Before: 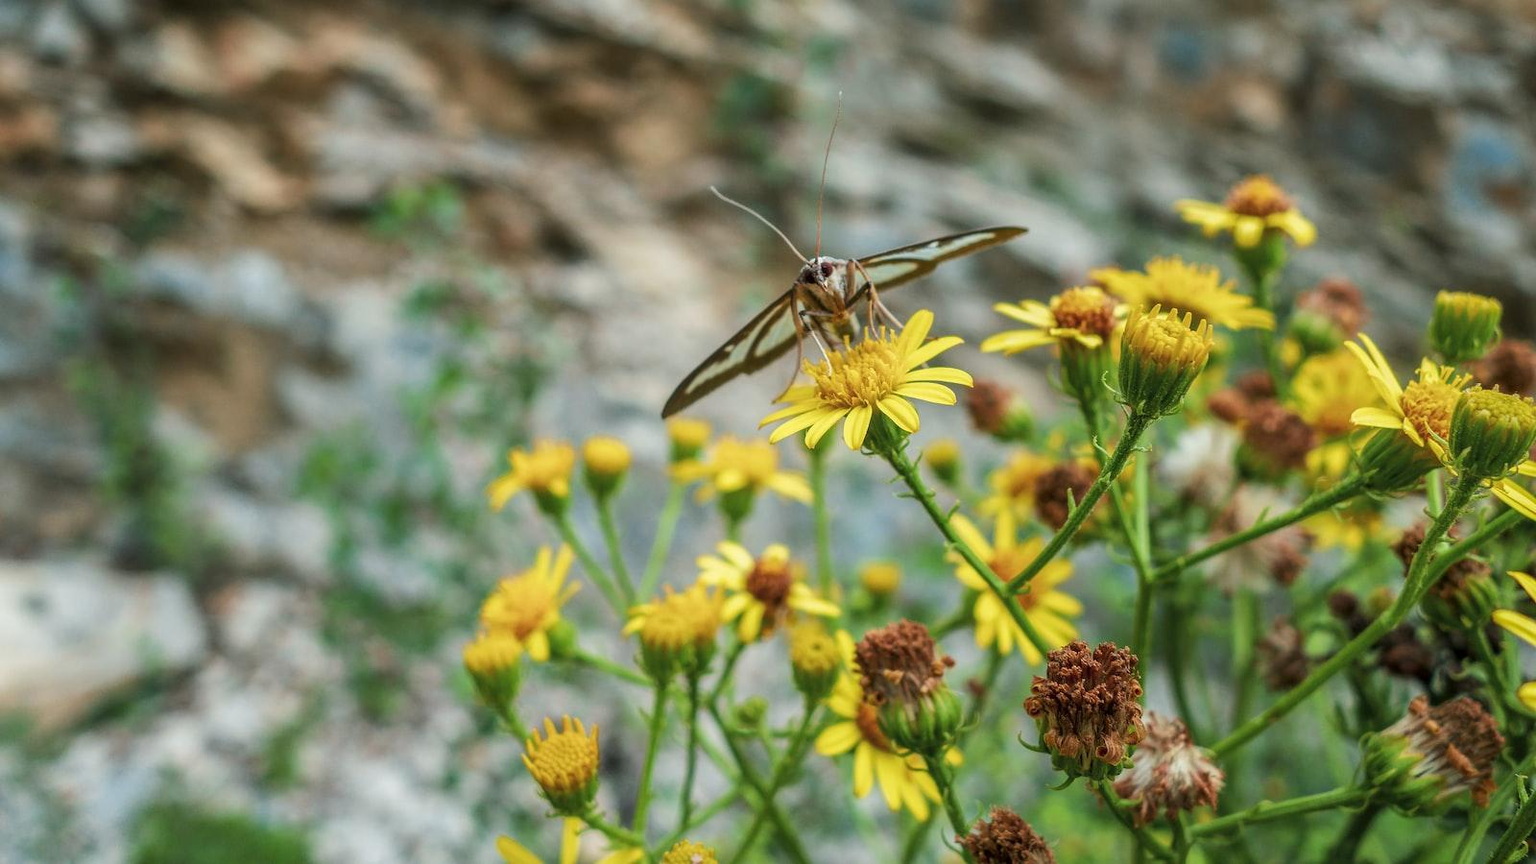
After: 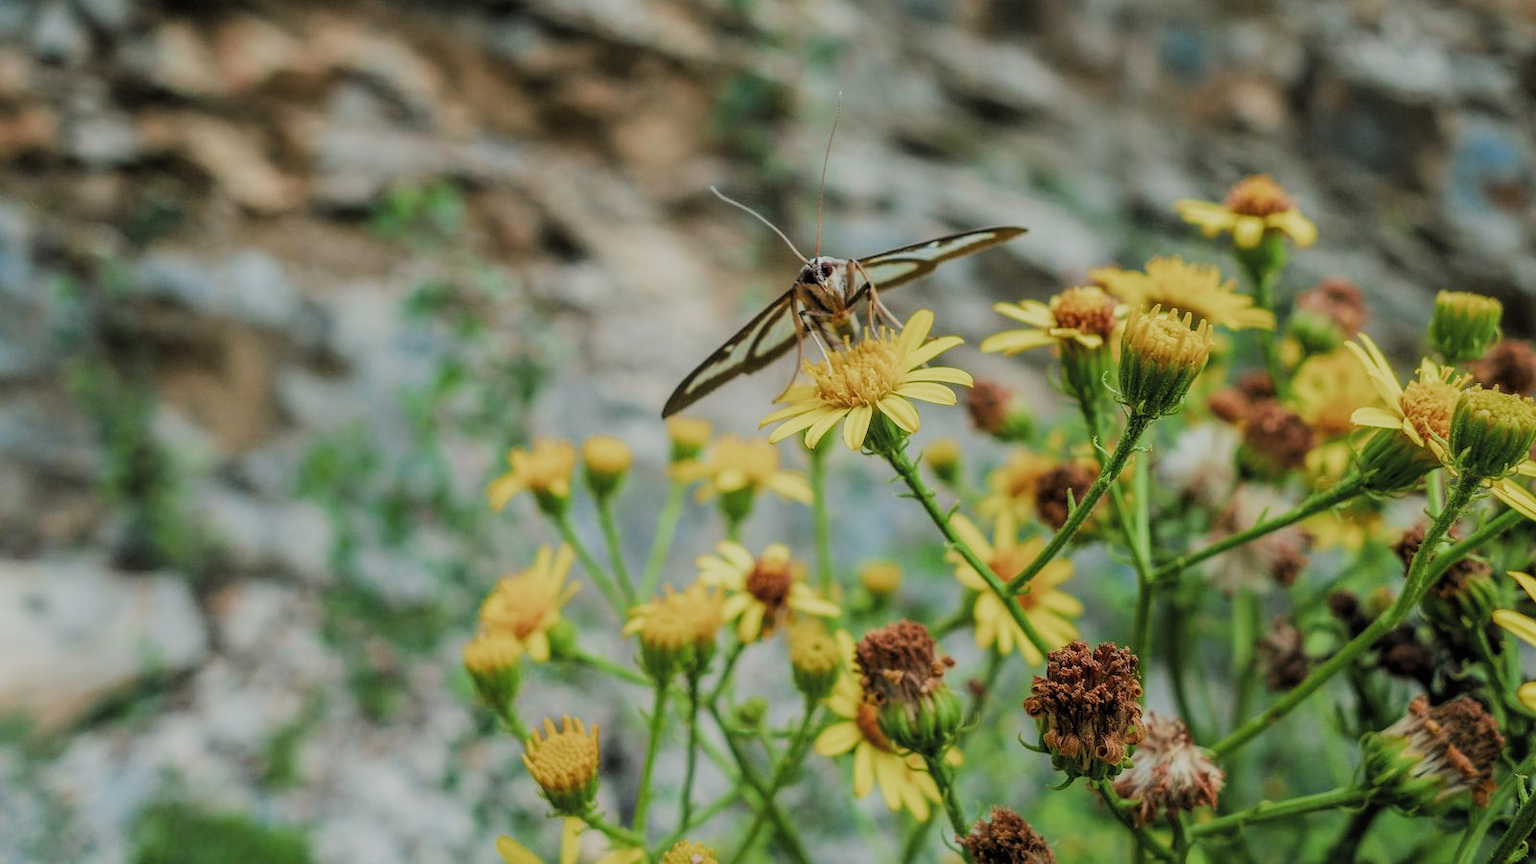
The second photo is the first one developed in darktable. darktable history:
contrast brightness saturation: contrast -0.011, brightness -0.012, saturation 0.043
filmic rgb: black relative exposure -6.73 EV, white relative exposure 4.56 EV, threshold 2.98 EV, hardness 3.25, add noise in highlights 0.001, color science v3 (2019), use custom middle-gray values true, contrast in highlights soft, enable highlight reconstruction true
